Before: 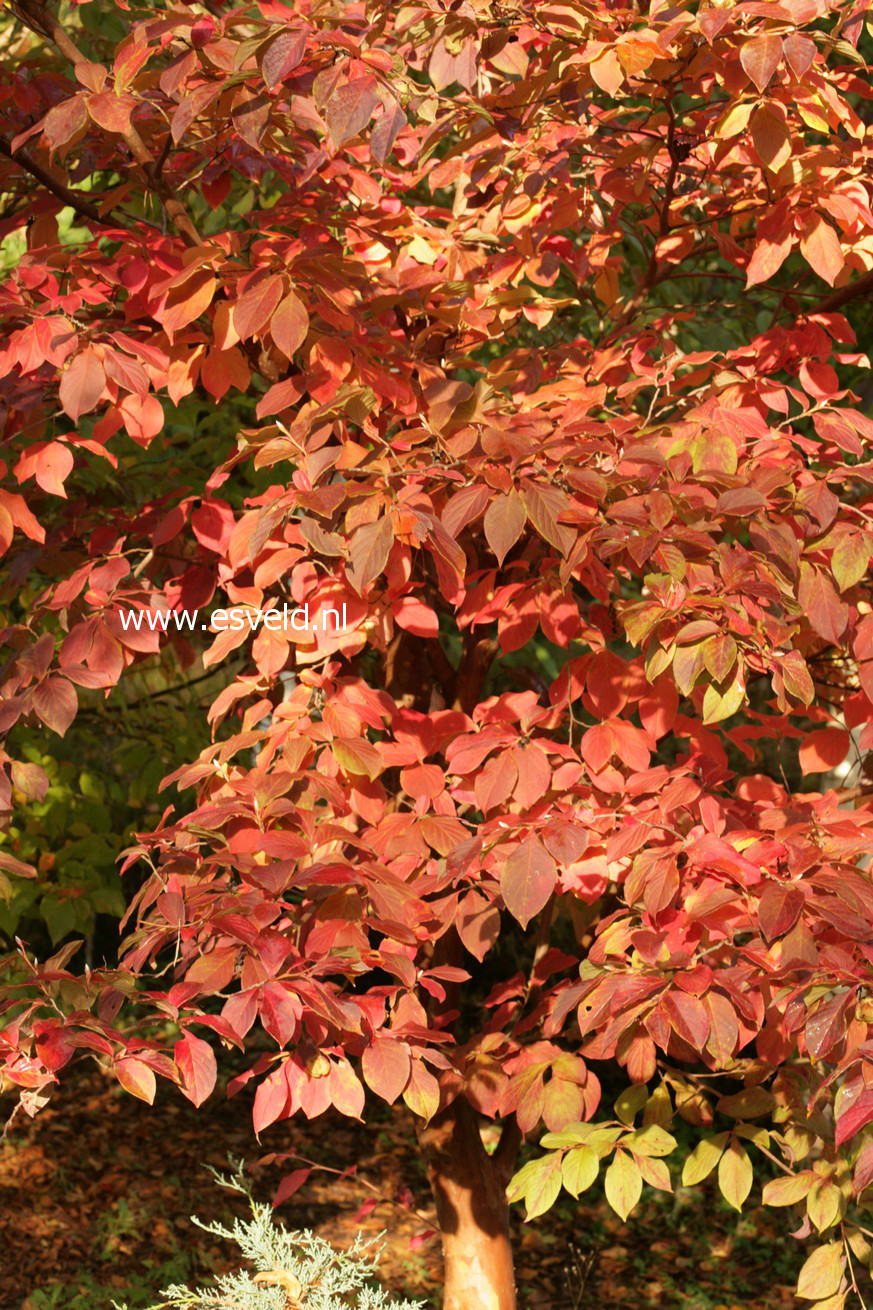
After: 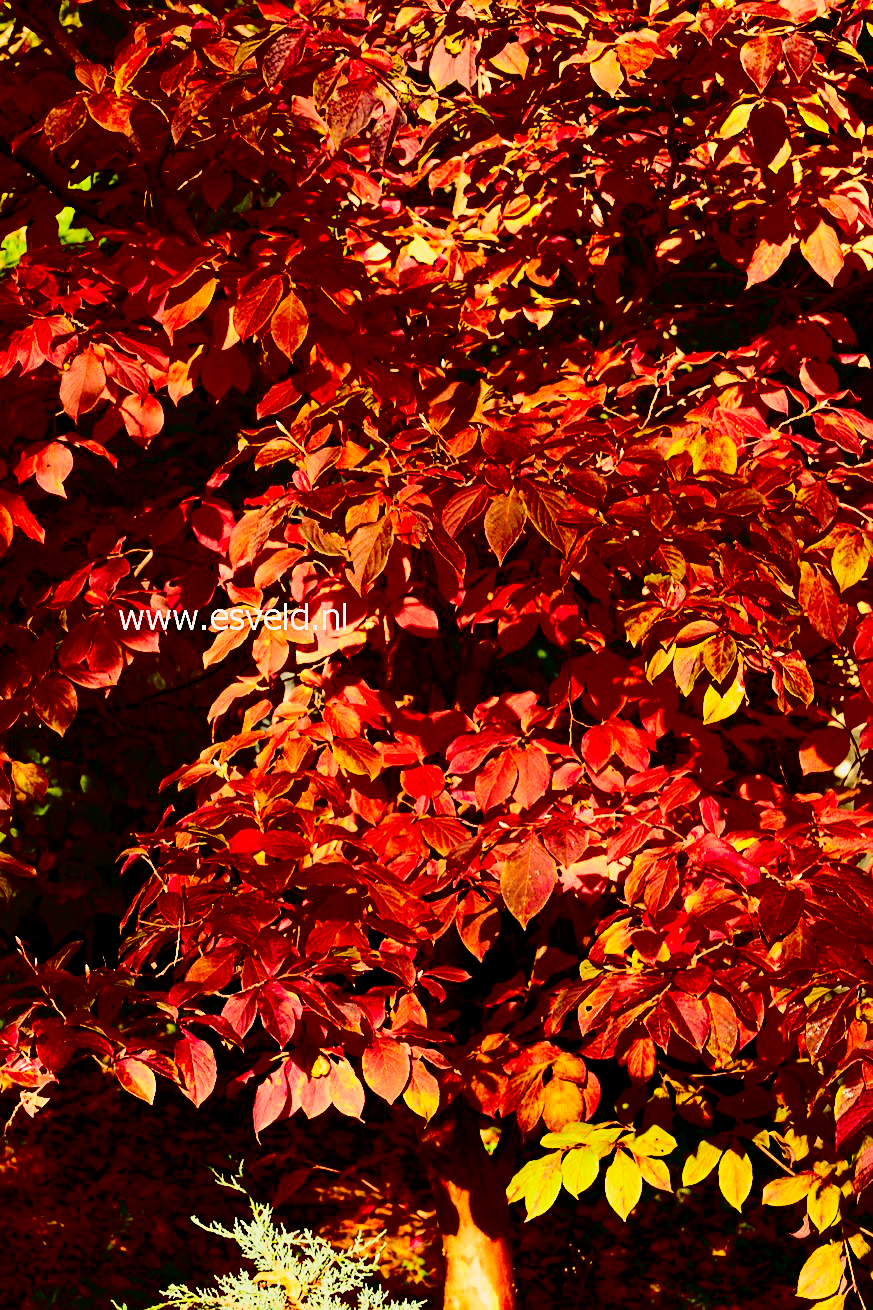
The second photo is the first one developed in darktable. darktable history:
color balance rgb: power › luminance 1.5%, perceptual saturation grading › global saturation 0.666%
sharpen: on, module defaults
contrast brightness saturation: contrast 0.753, brightness -0.983, saturation 0.988
filmic rgb: middle gray luminance 28.85%, black relative exposure -10.31 EV, white relative exposure 5.48 EV, target black luminance 0%, hardness 3.92, latitude 2.22%, contrast 1.13, highlights saturation mix 4.11%, shadows ↔ highlights balance 15.84%
